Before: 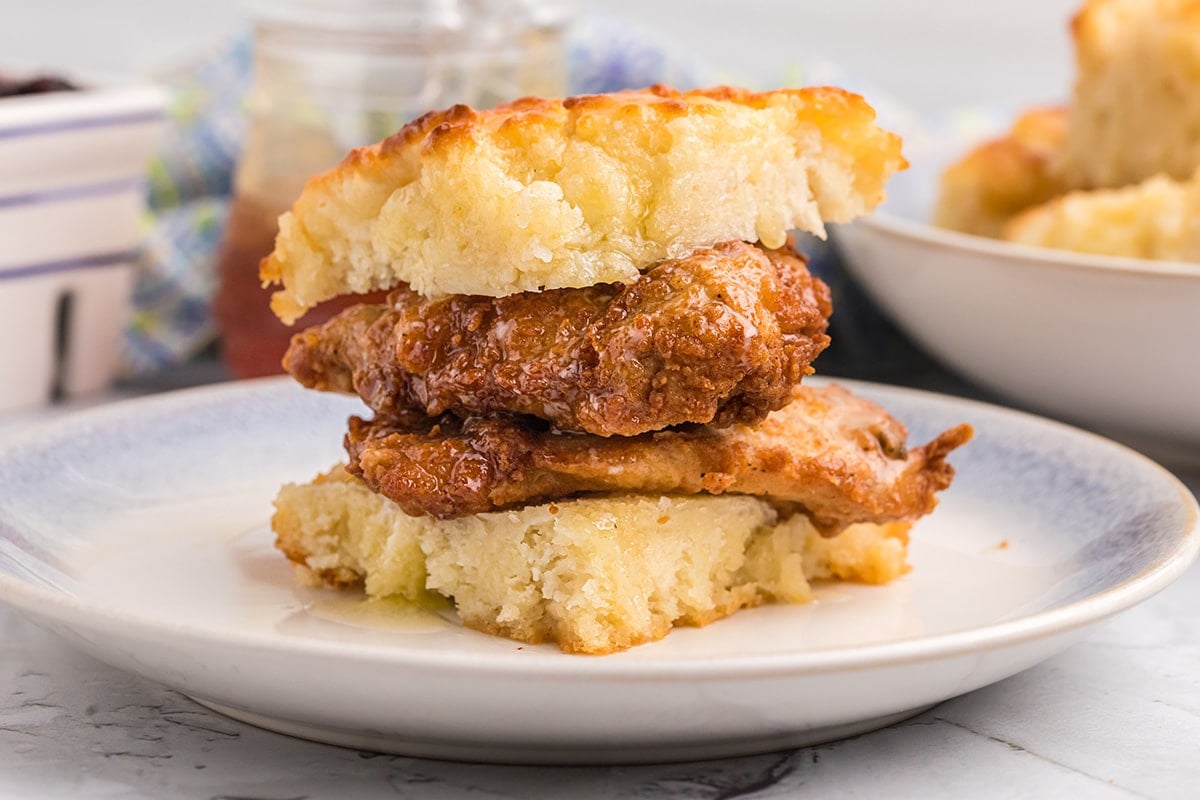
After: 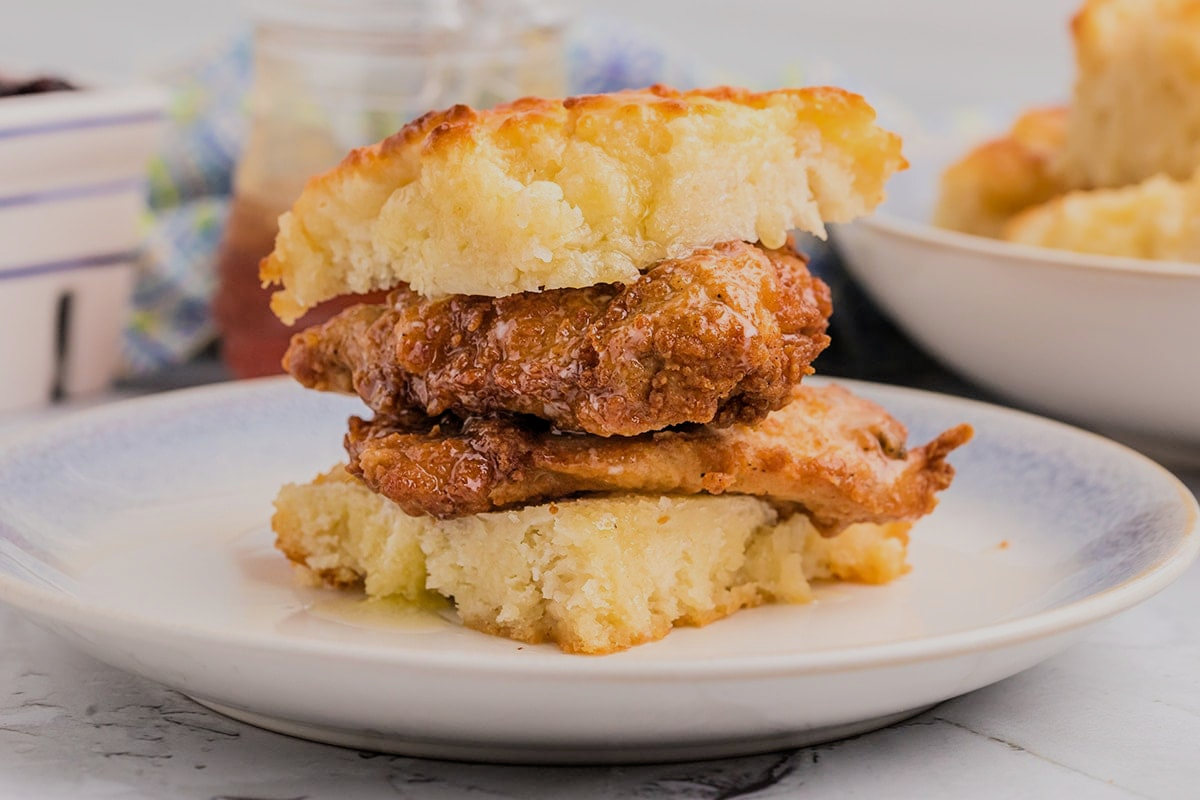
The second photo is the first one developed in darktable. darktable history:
color correction: highlights b* -0.006
filmic rgb: black relative exposure -7.65 EV, white relative exposure 4.56 EV, hardness 3.61, color science v6 (2022)
